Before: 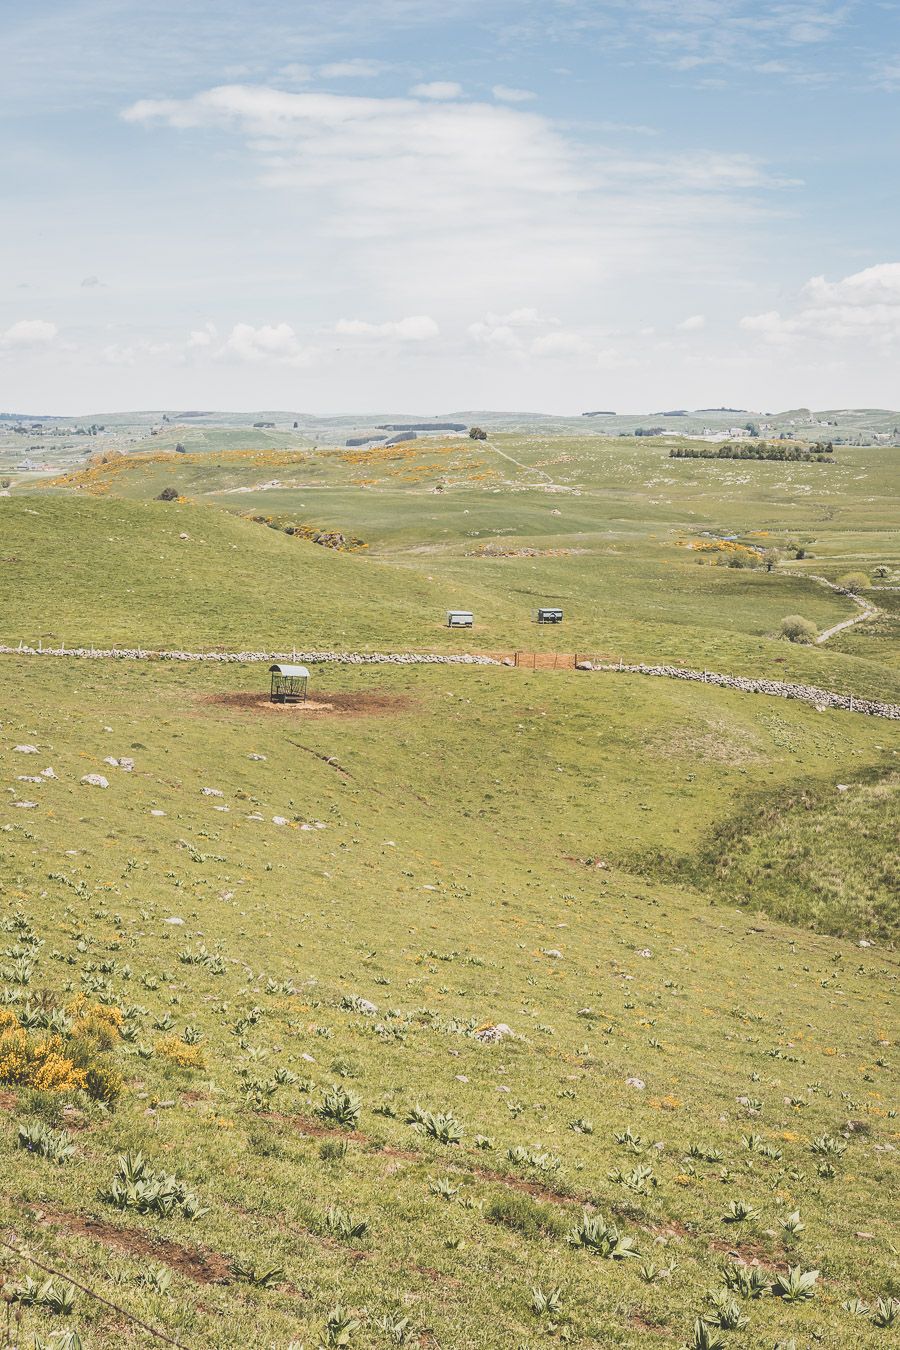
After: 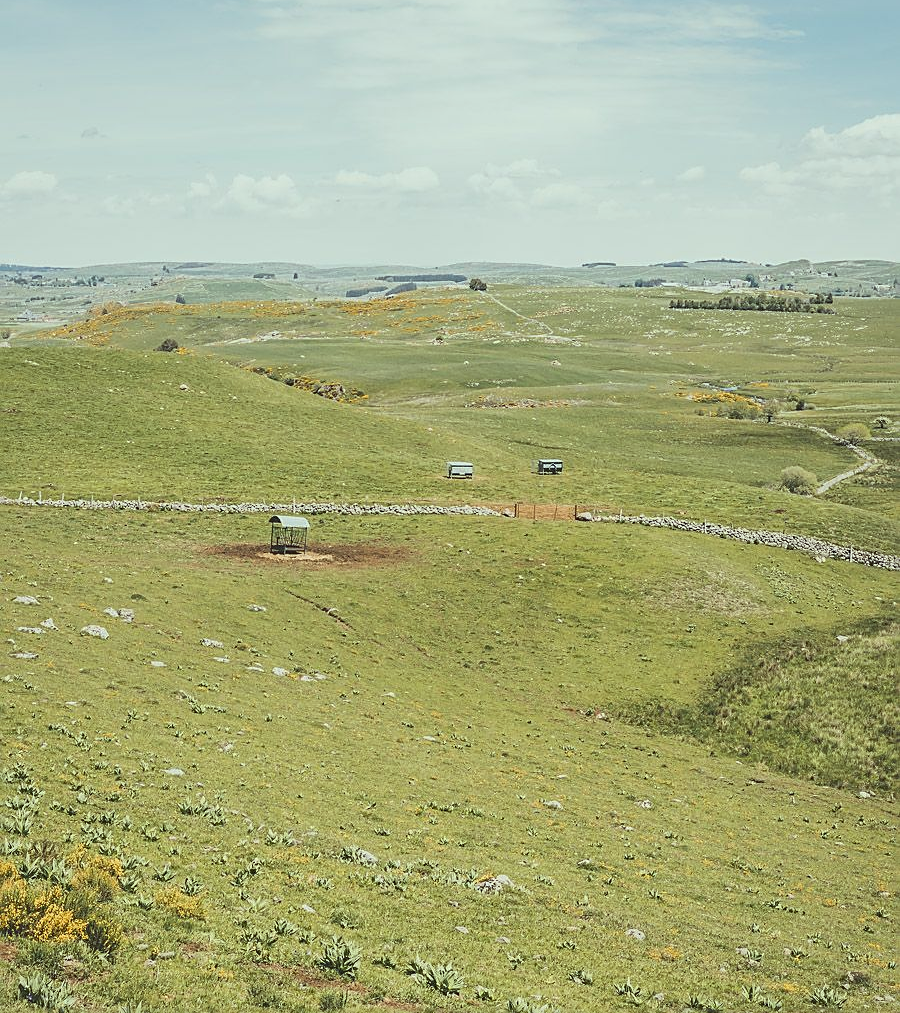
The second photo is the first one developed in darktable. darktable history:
exposure: exposure -0.156 EV, compensate exposure bias true, compensate highlight preservation false
sharpen: radius 1.94
color correction: highlights a* -8.45, highlights b* 3.2
crop: top 11.038%, bottom 13.892%
